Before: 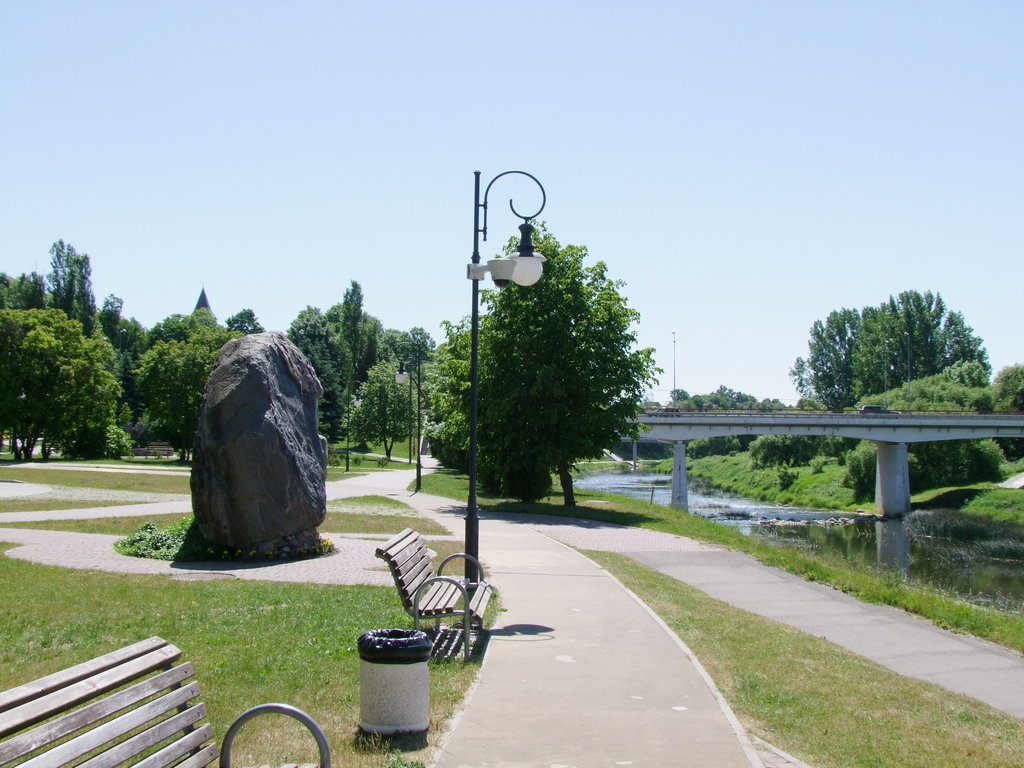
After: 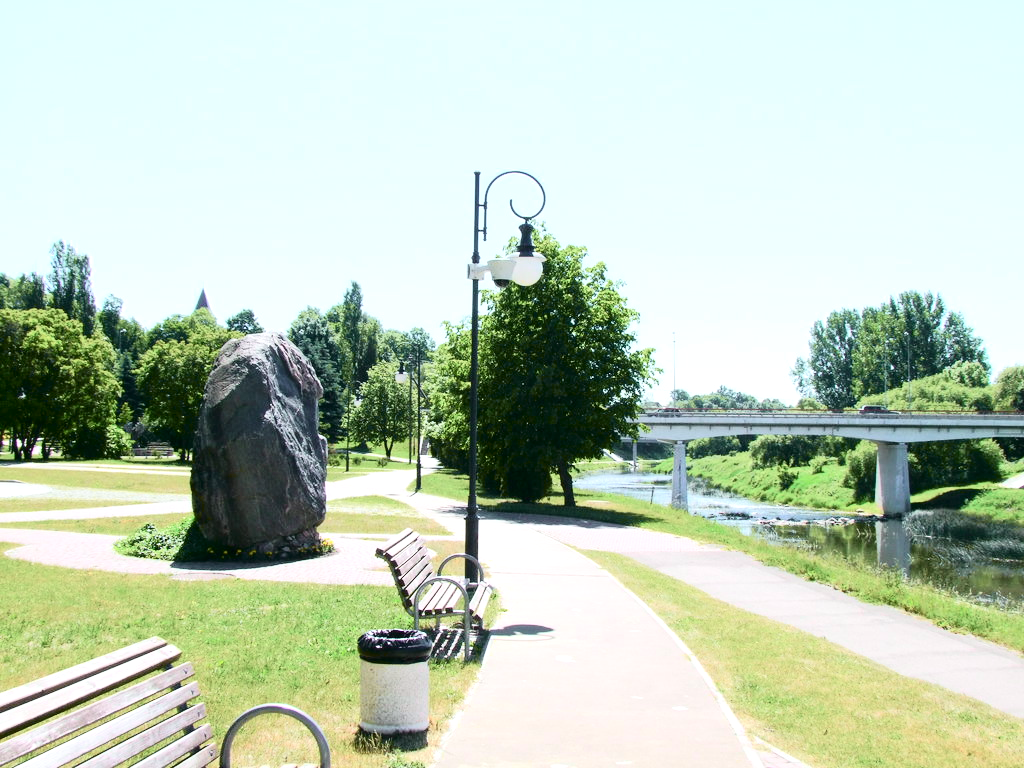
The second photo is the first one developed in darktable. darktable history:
tone curve: curves: ch0 [(0, 0.008) (0.081, 0.044) (0.177, 0.123) (0.283, 0.253) (0.416, 0.449) (0.495, 0.524) (0.661, 0.756) (0.796, 0.859) (1, 0.951)]; ch1 [(0, 0) (0.161, 0.092) (0.35, 0.33) (0.392, 0.392) (0.427, 0.426) (0.479, 0.472) (0.505, 0.5) (0.521, 0.524) (0.567, 0.564) (0.583, 0.588) (0.625, 0.627) (0.678, 0.733) (1, 1)]; ch2 [(0, 0) (0.346, 0.362) (0.404, 0.427) (0.502, 0.499) (0.531, 0.523) (0.544, 0.561) (0.58, 0.59) (0.629, 0.642) (0.717, 0.678) (1, 1)], color space Lab, independent channels, preserve colors none
exposure: exposure 0.999 EV, compensate highlight preservation false
